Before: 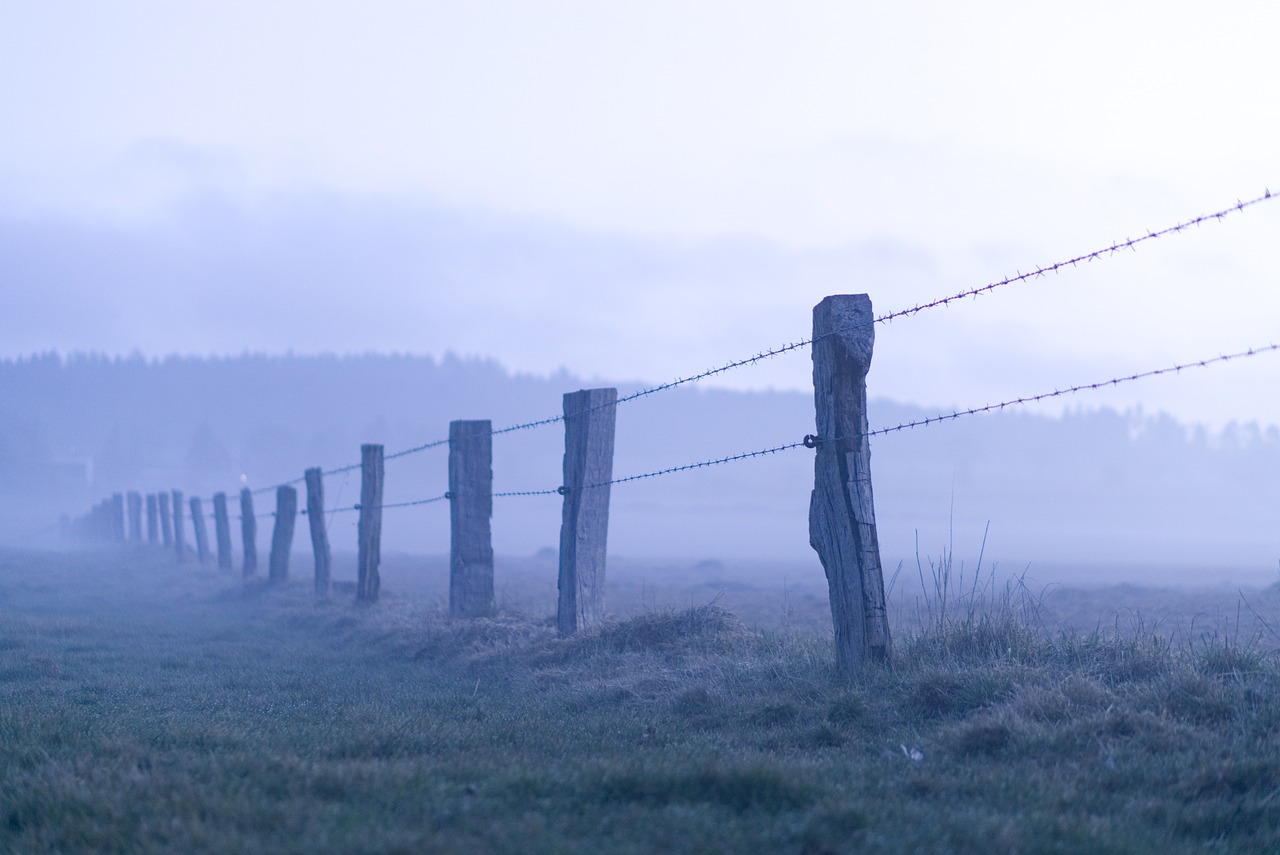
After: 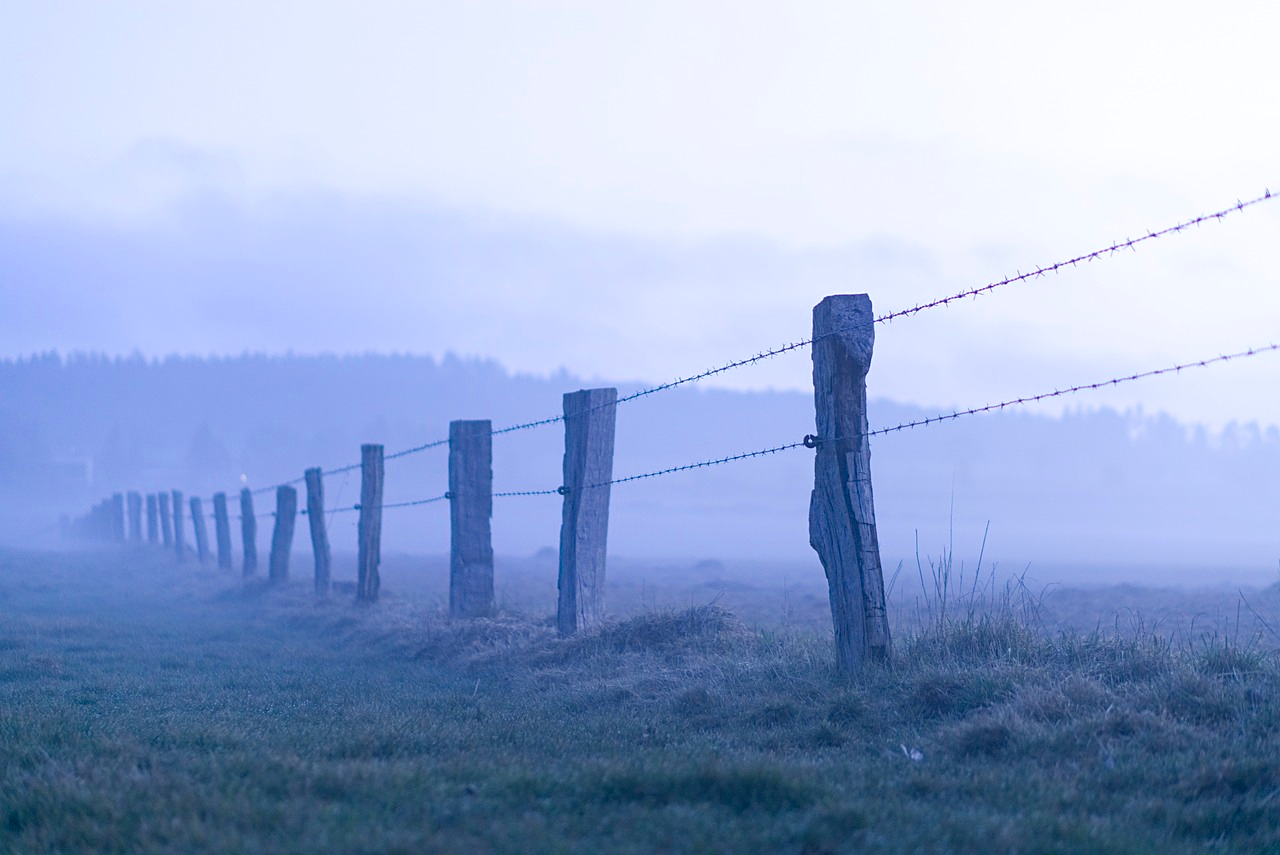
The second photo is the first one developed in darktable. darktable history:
sharpen: amount 0.2
color balance rgb: perceptual saturation grading › global saturation 20%, global vibrance 20%
